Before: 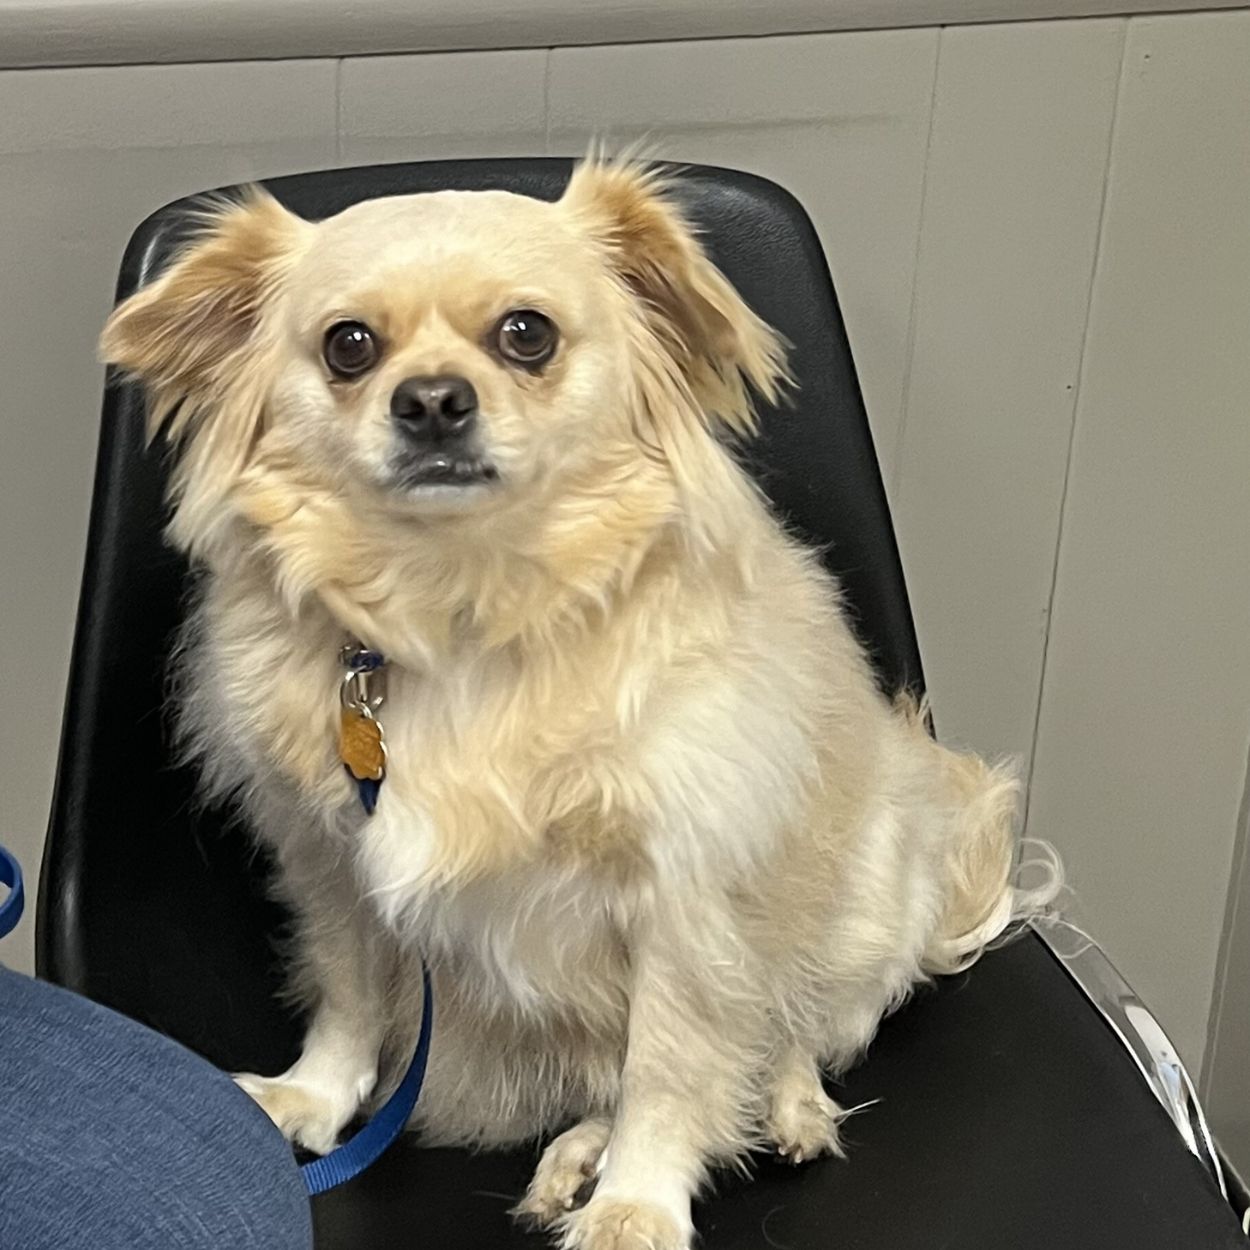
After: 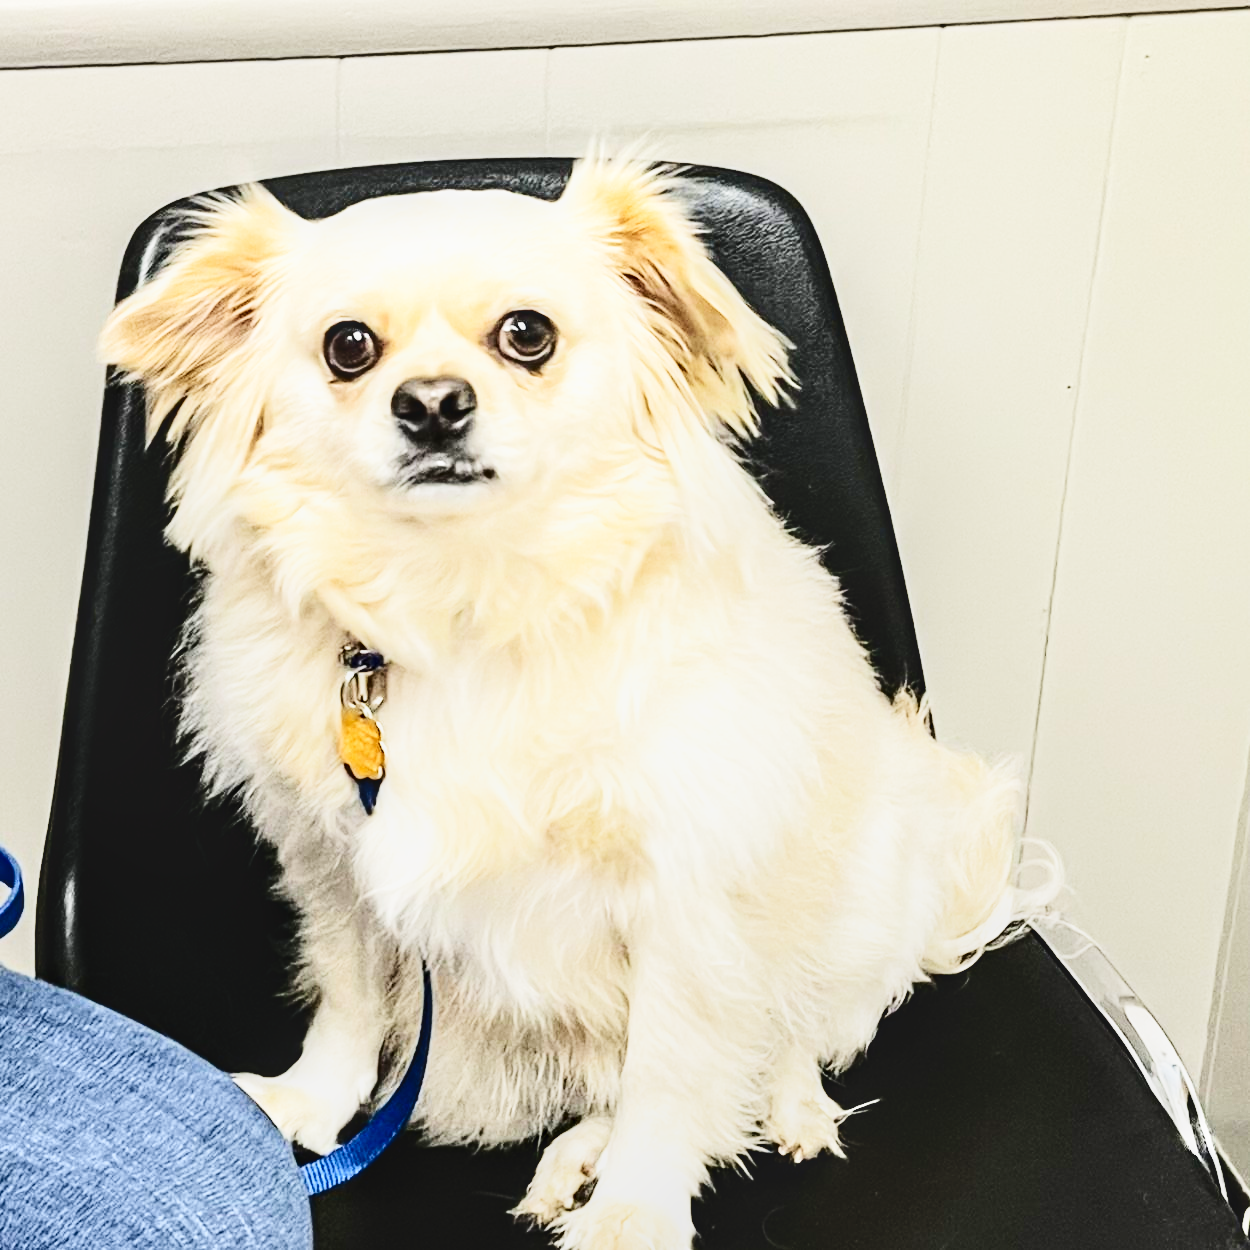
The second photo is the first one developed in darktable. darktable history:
local contrast: on, module defaults
base curve: curves: ch0 [(0, 0.003) (0.001, 0.002) (0.006, 0.004) (0.02, 0.022) (0.048, 0.086) (0.094, 0.234) (0.162, 0.431) (0.258, 0.629) (0.385, 0.8) (0.548, 0.918) (0.751, 0.988) (1, 1)], preserve colors none
tone curve: curves: ch0 [(0, 0) (0.179, 0.073) (0.265, 0.147) (0.463, 0.553) (0.51, 0.635) (0.716, 0.863) (1, 0.997)], color space Lab, independent channels, preserve colors none
